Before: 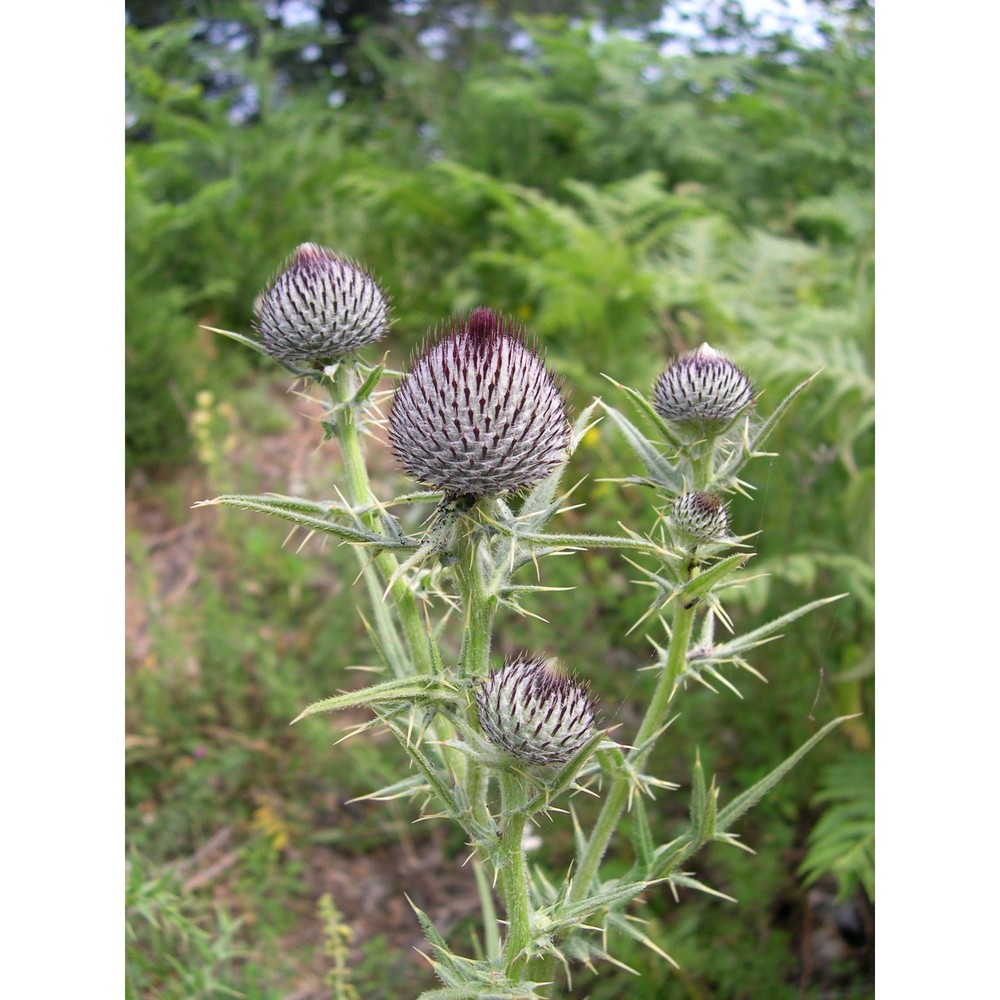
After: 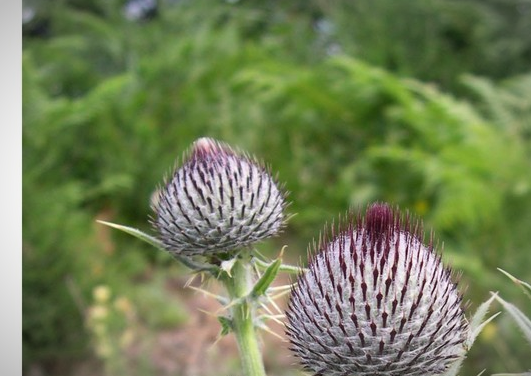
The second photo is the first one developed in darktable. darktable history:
crop: left 10.358%, top 10.58%, right 36.538%, bottom 51.782%
vignetting: fall-off radius 60.07%, automatic ratio true
